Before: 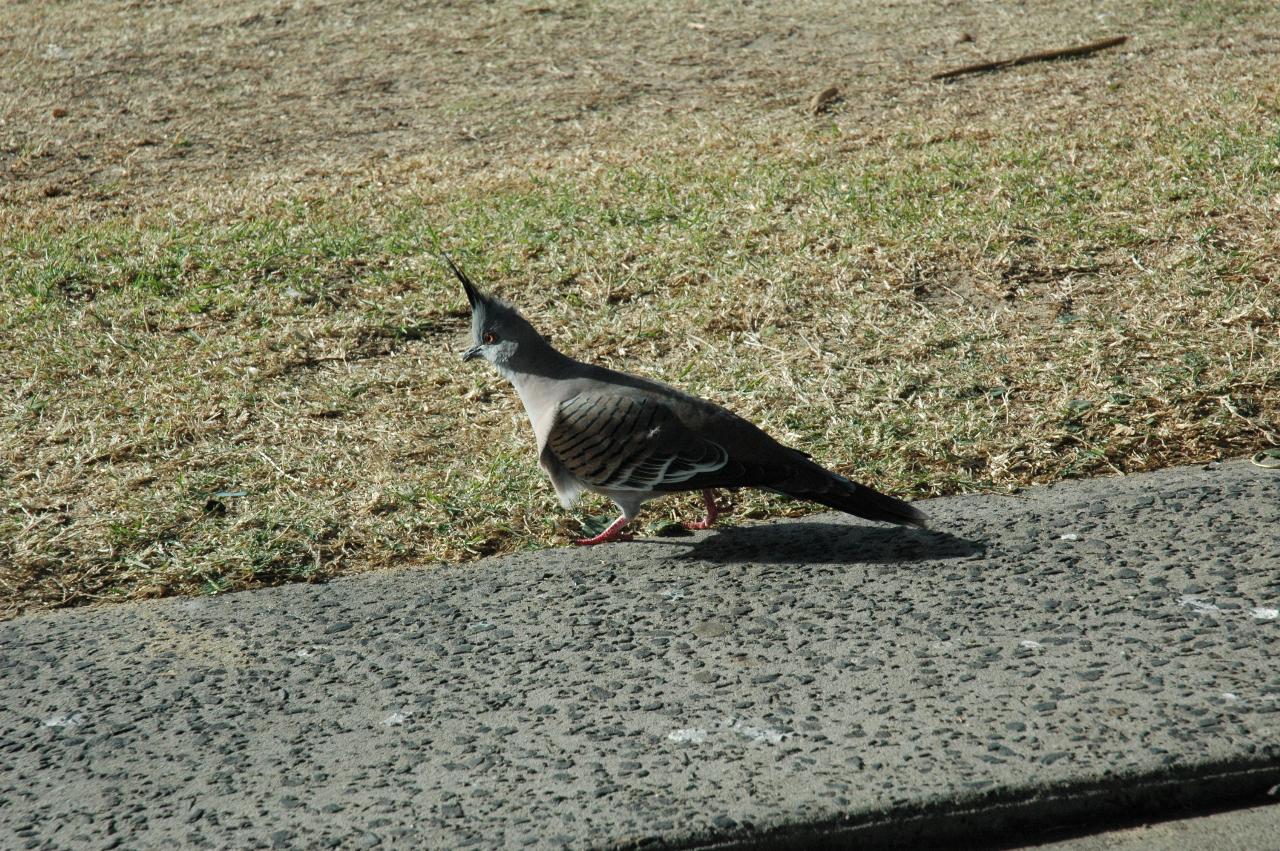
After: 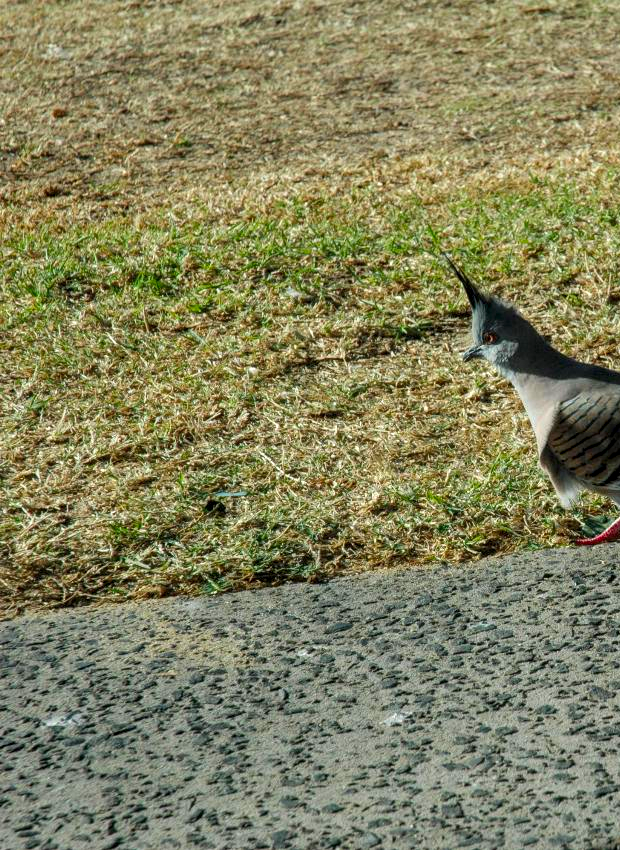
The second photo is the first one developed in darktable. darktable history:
contrast brightness saturation: saturation 0.482
crop and rotate: left 0.037%, top 0%, right 51.492%
local contrast: detail 130%
